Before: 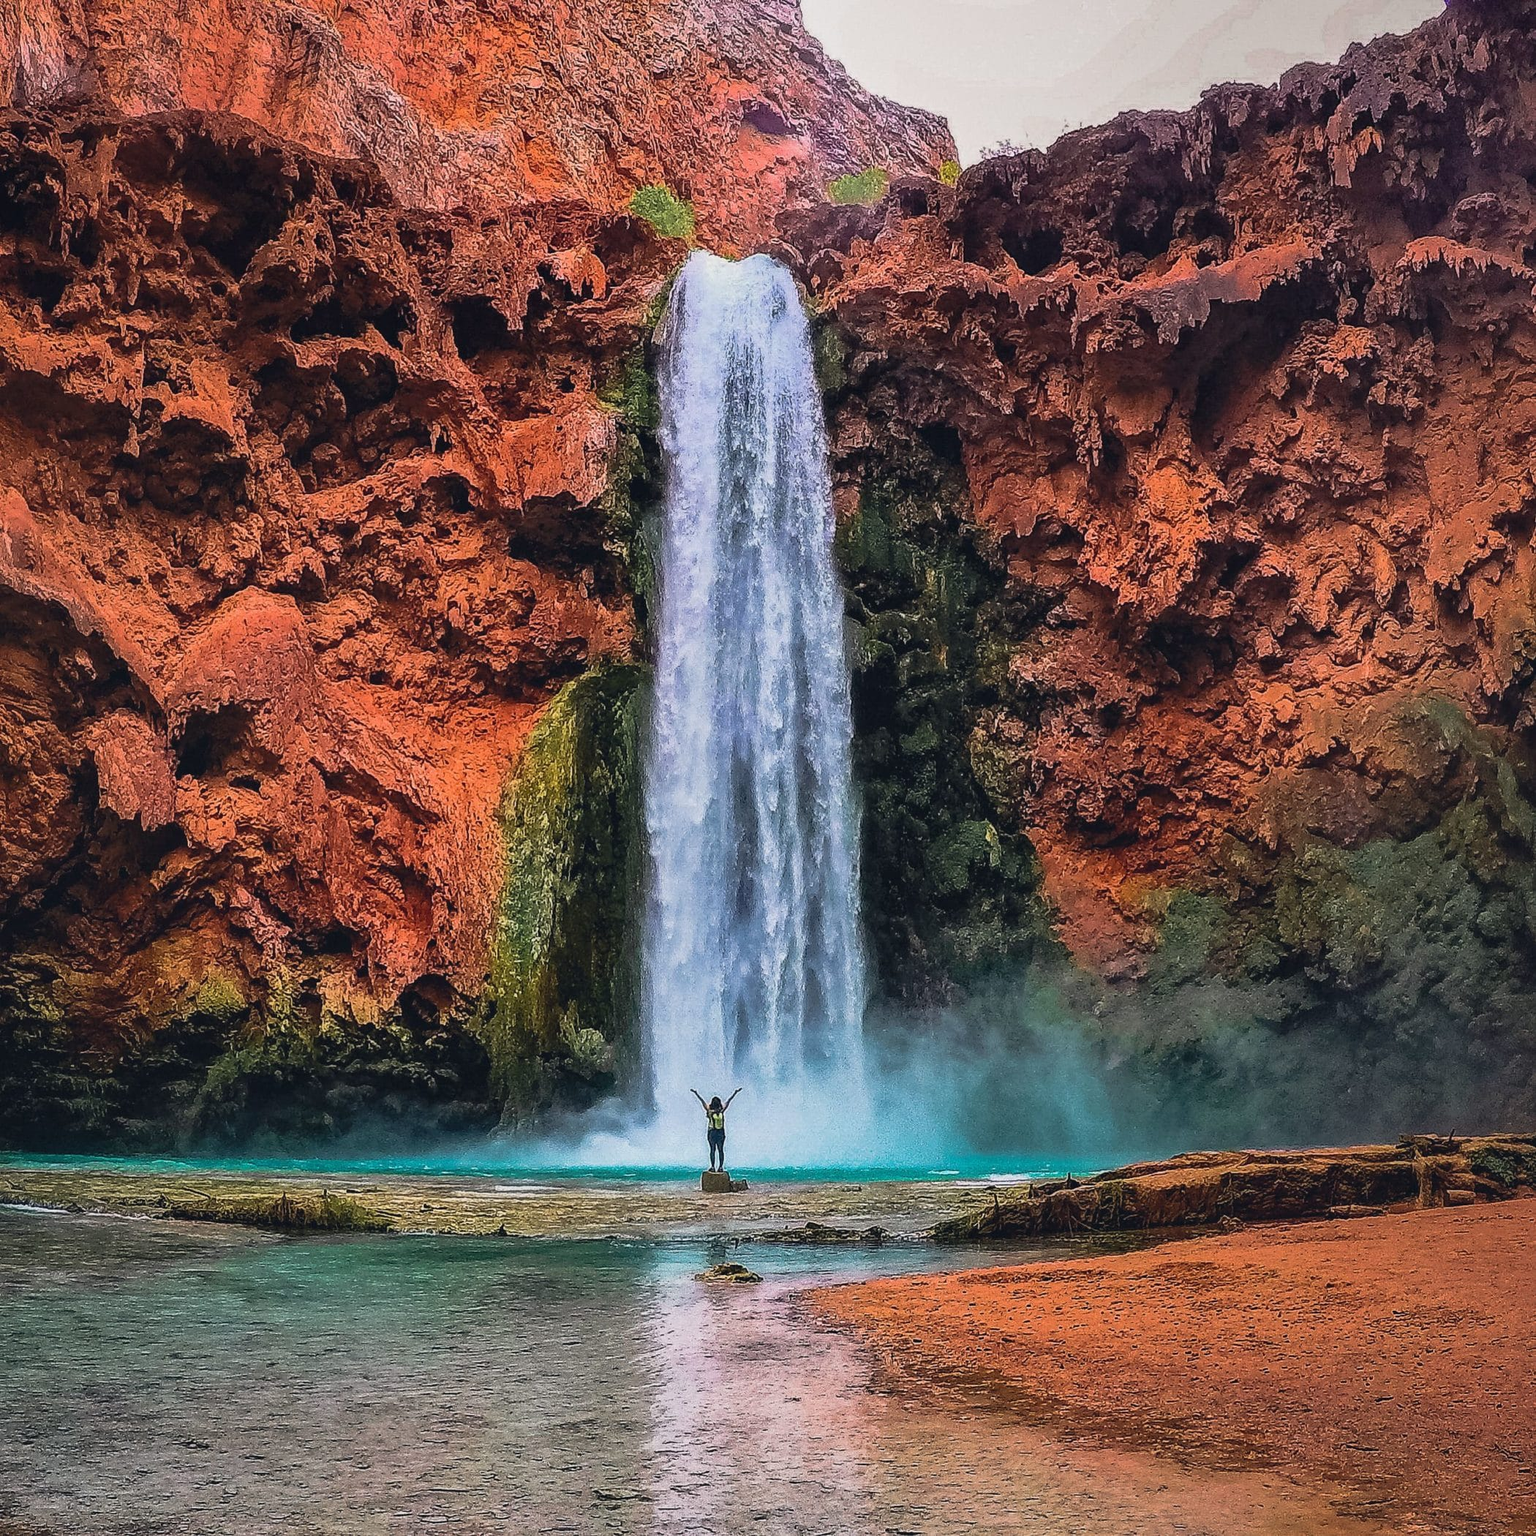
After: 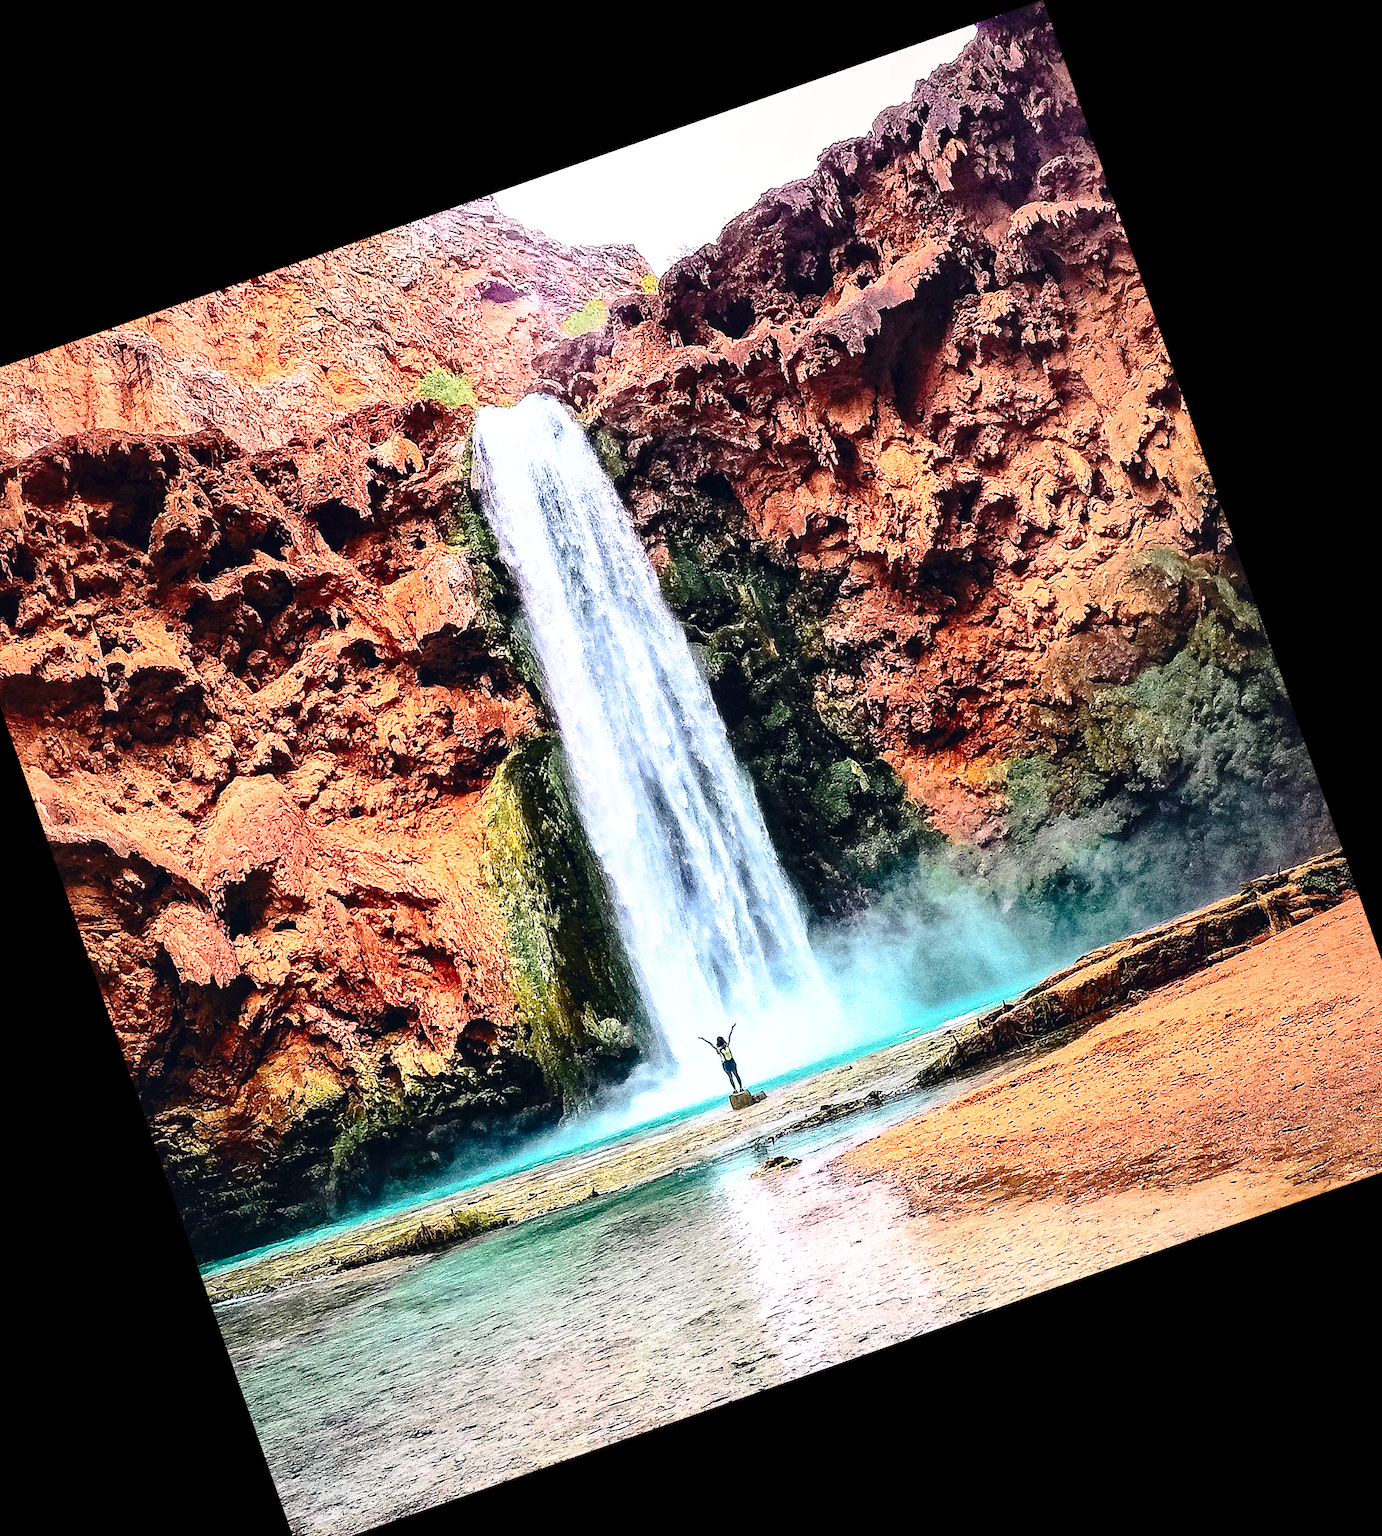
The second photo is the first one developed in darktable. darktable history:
grain: coarseness 0.09 ISO
base curve: curves: ch0 [(0, 0) (0.028, 0.03) (0.121, 0.232) (0.46, 0.748) (0.859, 0.968) (1, 1)], preserve colors none
crop and rotate: angle 19.43°, left 6.812%, right 4.125%, bottom 1.087%
exposure: black level correction 0, exposure 0.5 EV, compensate highlight preservation false
local contrast: highlights 100%, shadows 100%, detail 120%, midtone range 0.2
contrast brightness saturation: contrast 0.28
